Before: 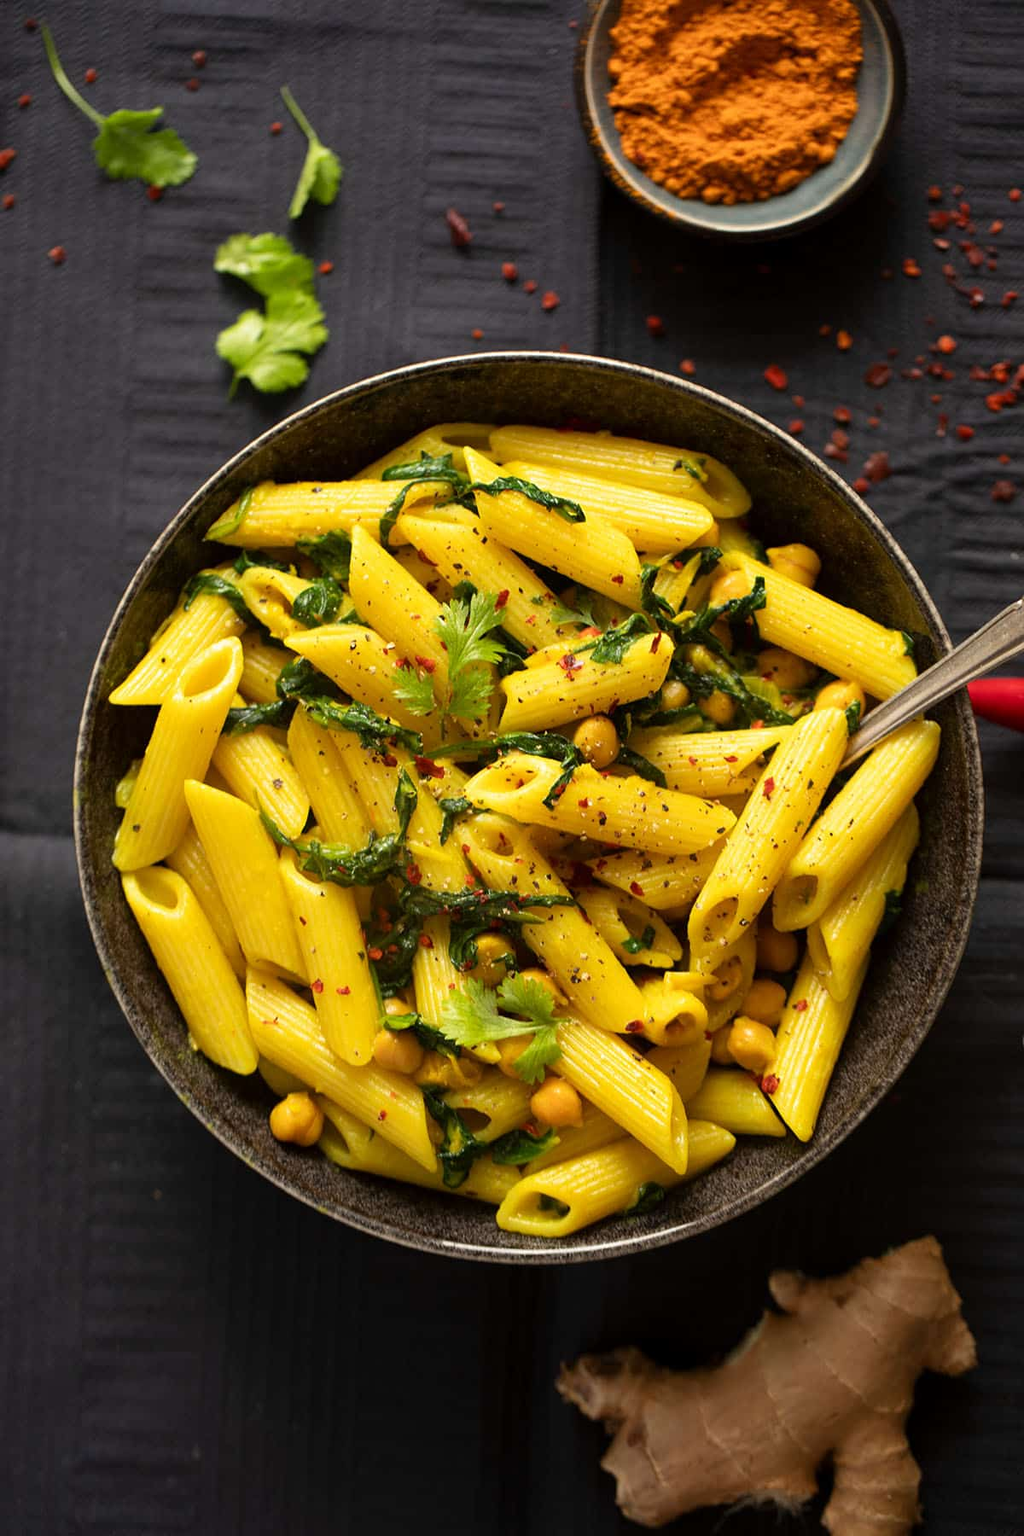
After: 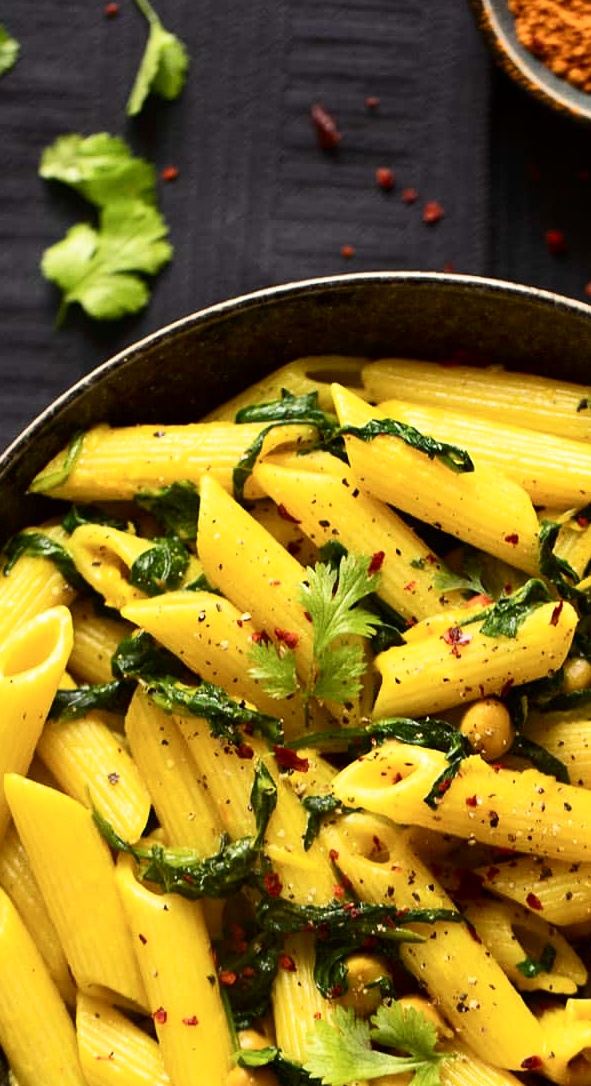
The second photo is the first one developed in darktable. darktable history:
crop: left 17.714%, top 7.804%, right 32.978%, bottom 31.838%
contrast brightness saturation: contrast 0.221
